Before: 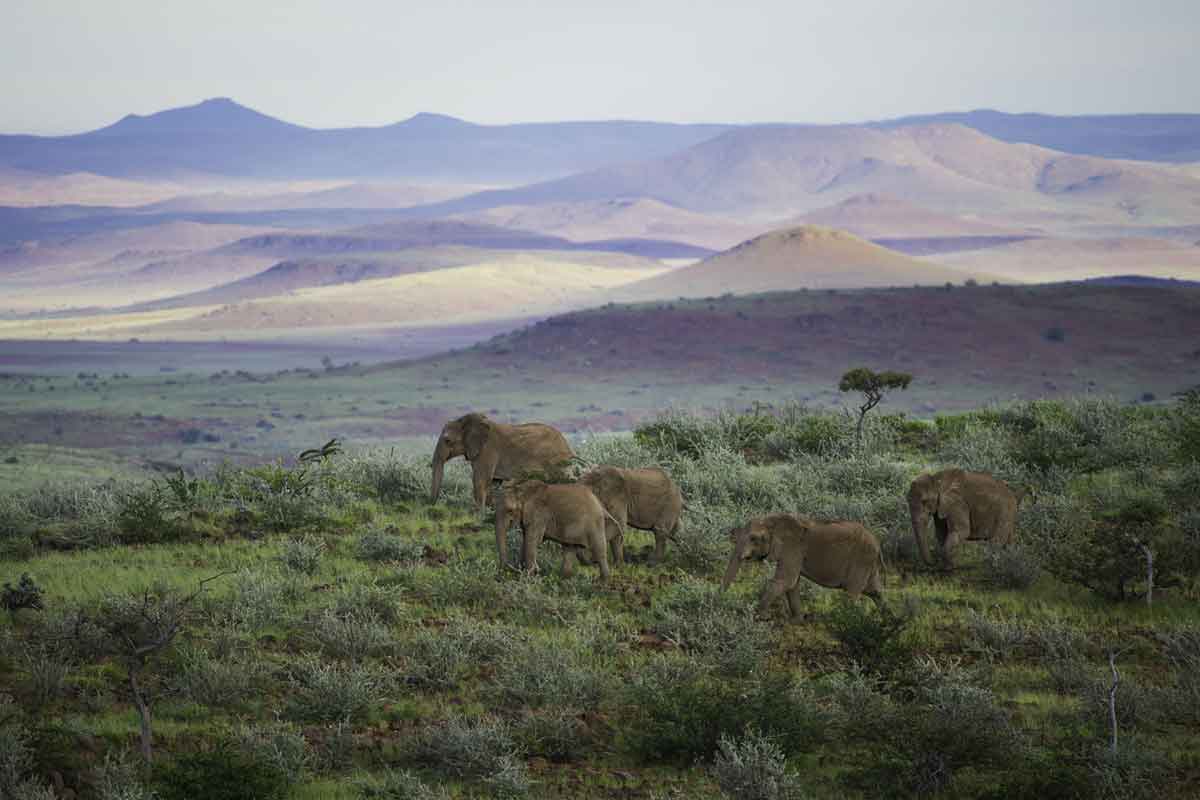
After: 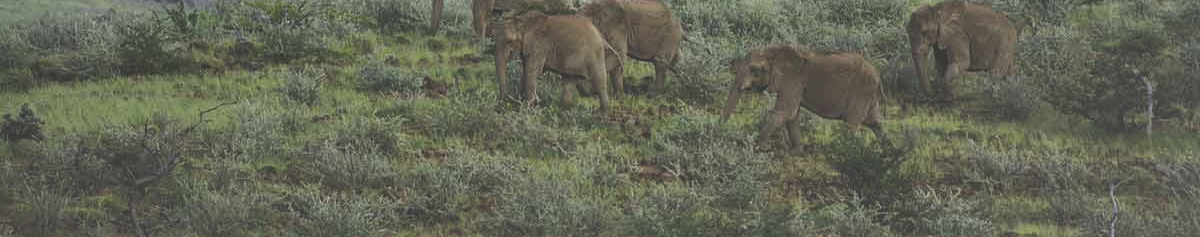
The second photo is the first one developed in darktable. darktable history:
exposure: black level correction -0.029, compensate highlight preservation false
crop and rotate: top 58.796%, bottom 11.55%
shadows and highlights: shadows 75.09, highlights -23.53, soften with gaussian
